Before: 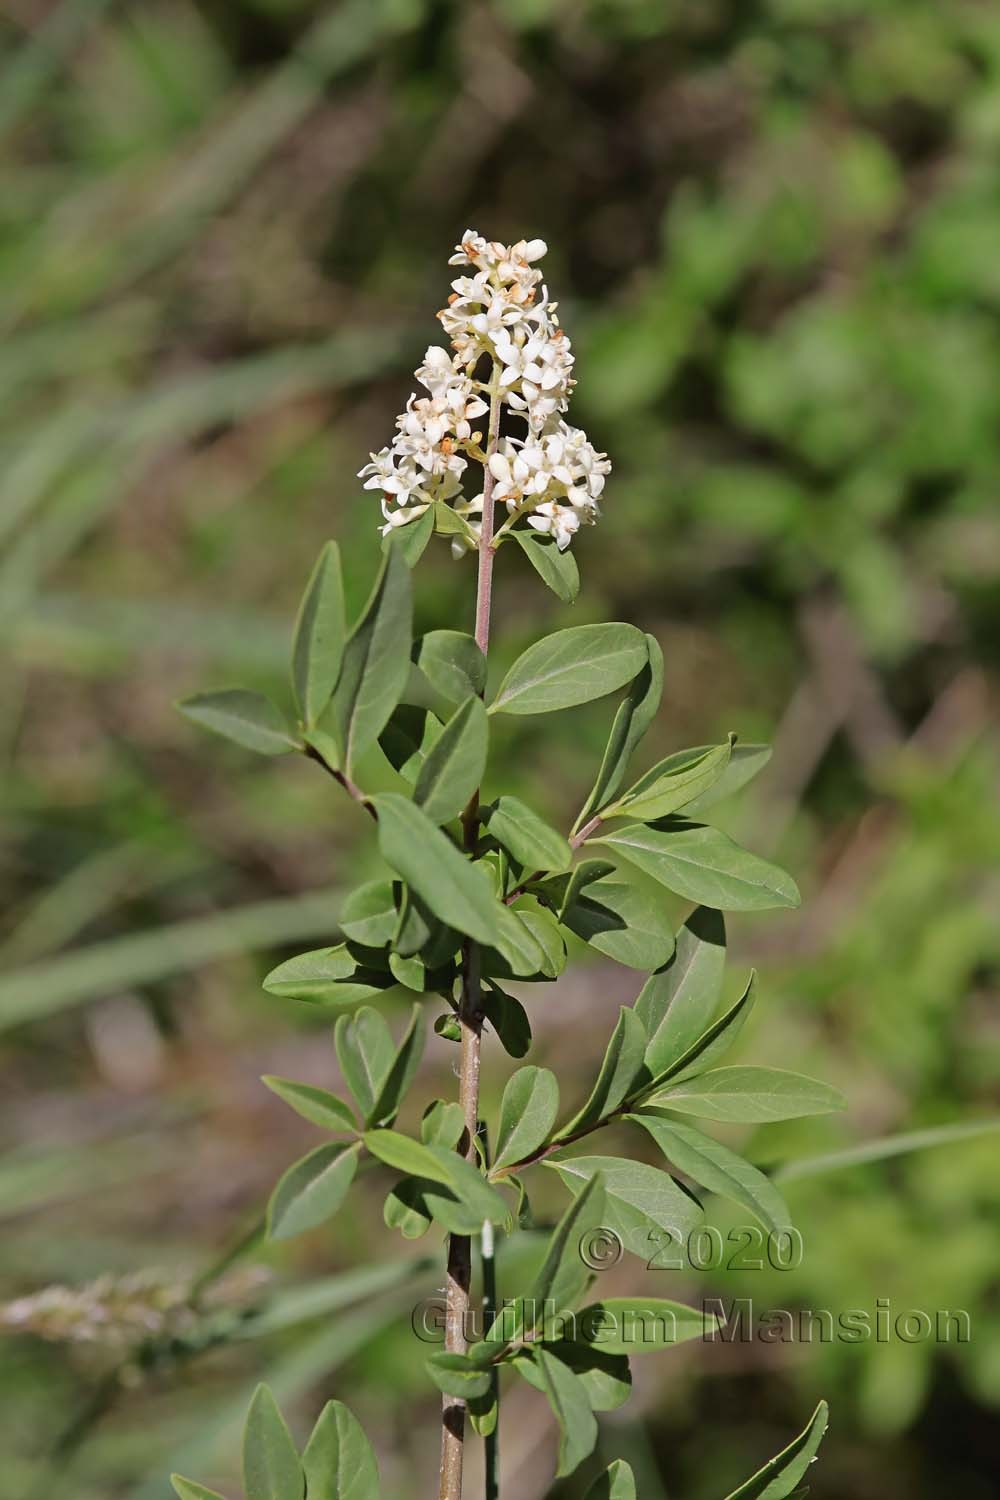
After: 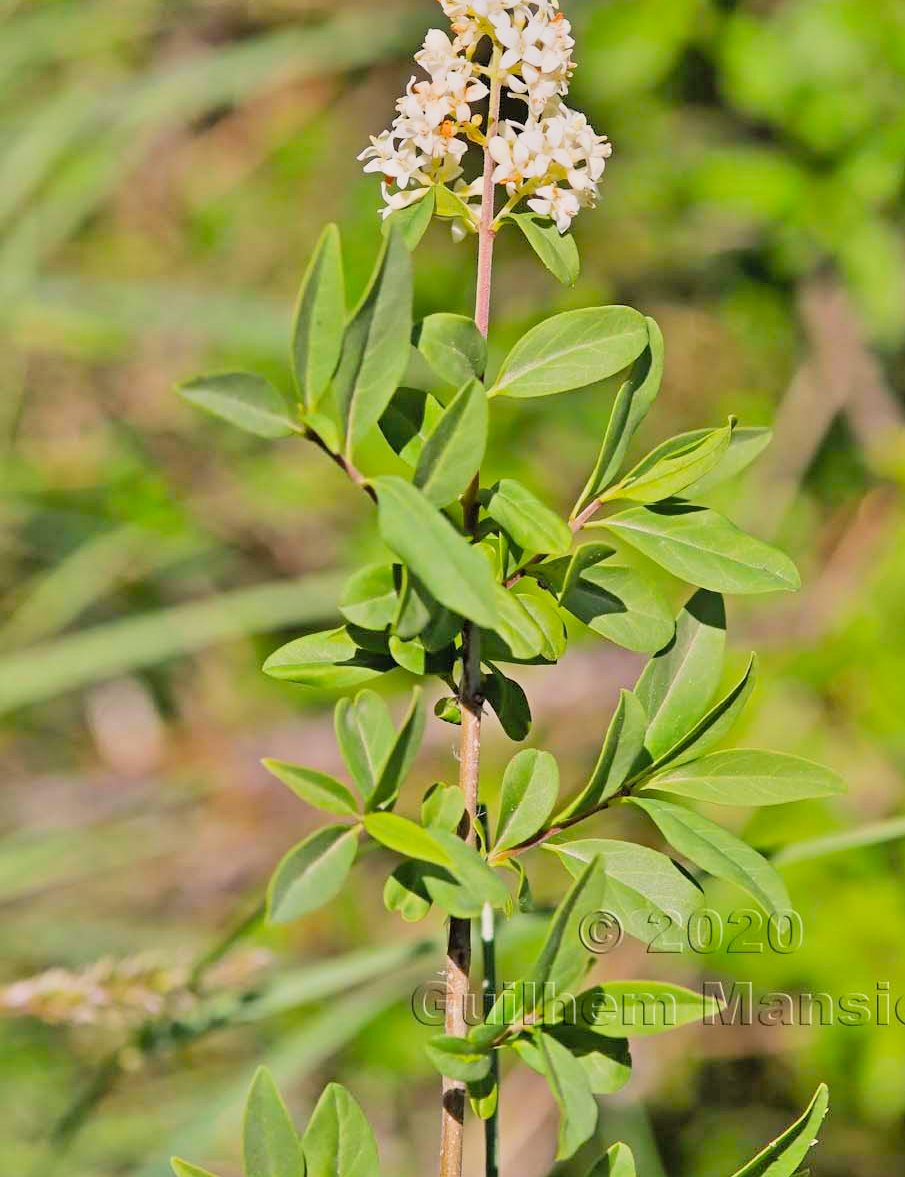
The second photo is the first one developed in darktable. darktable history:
color balance rgb: shadows lift › chroma 2.049%, shadows lift › hue 217.61°, highlights gain › chroma 1.061%, highlights gain › hue 53.48°, global offset › luminance 0.467%, global offset › hue 170.13°, perceptual saturation grading › global saturation 30.115%, global vibrance 20%
crop: top 21.147%, right 9.471%, bottom 0.326%
filmic rgb: black relative exposure -7.5 EV, white relative exposure 4.99 EV, threshold 3.04 EV, hardness 3.32, contrast 1.297, iterations of high-quality reconstruction 0, enable highlight reconstruction true
tone equalizer: -8 EV 1.97 EV, -7 EV 1.96 EV, -6 EV 1.99 EV, -5 EV 1.98 EV, -4 EV 1.99 EV, -3 EV 1.49 EV, -2 EV 0.977 EV, -1 EV 0.506 EV
